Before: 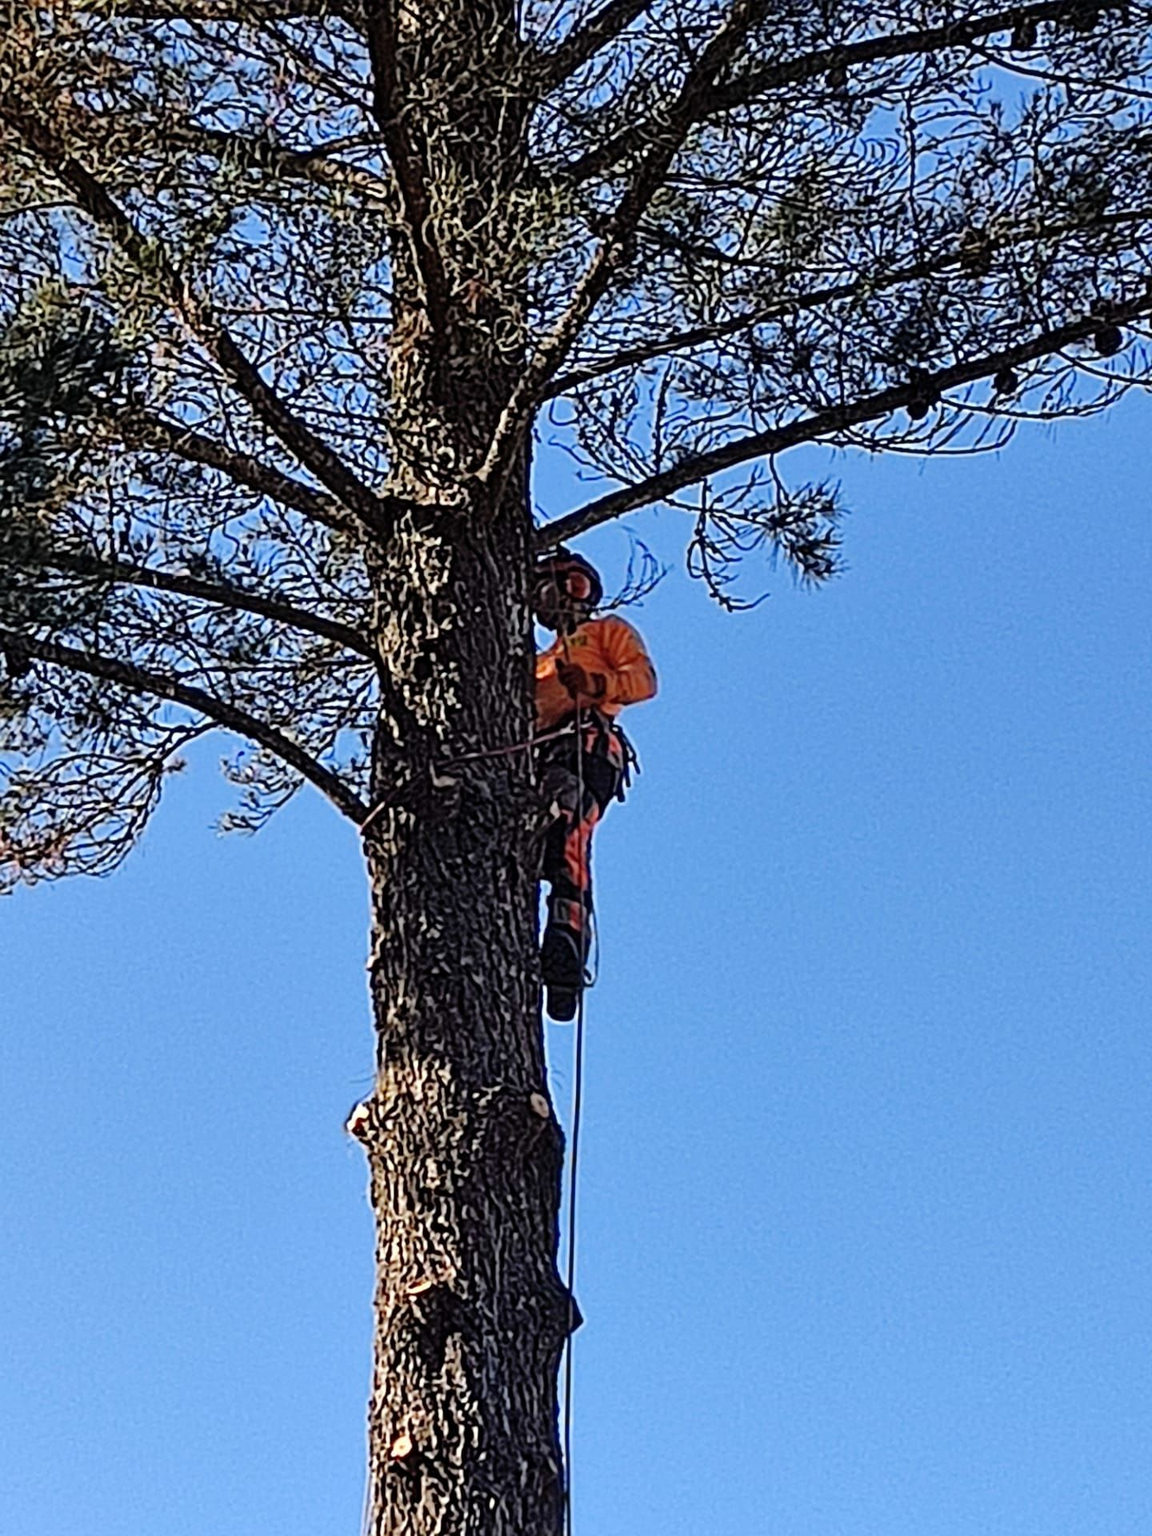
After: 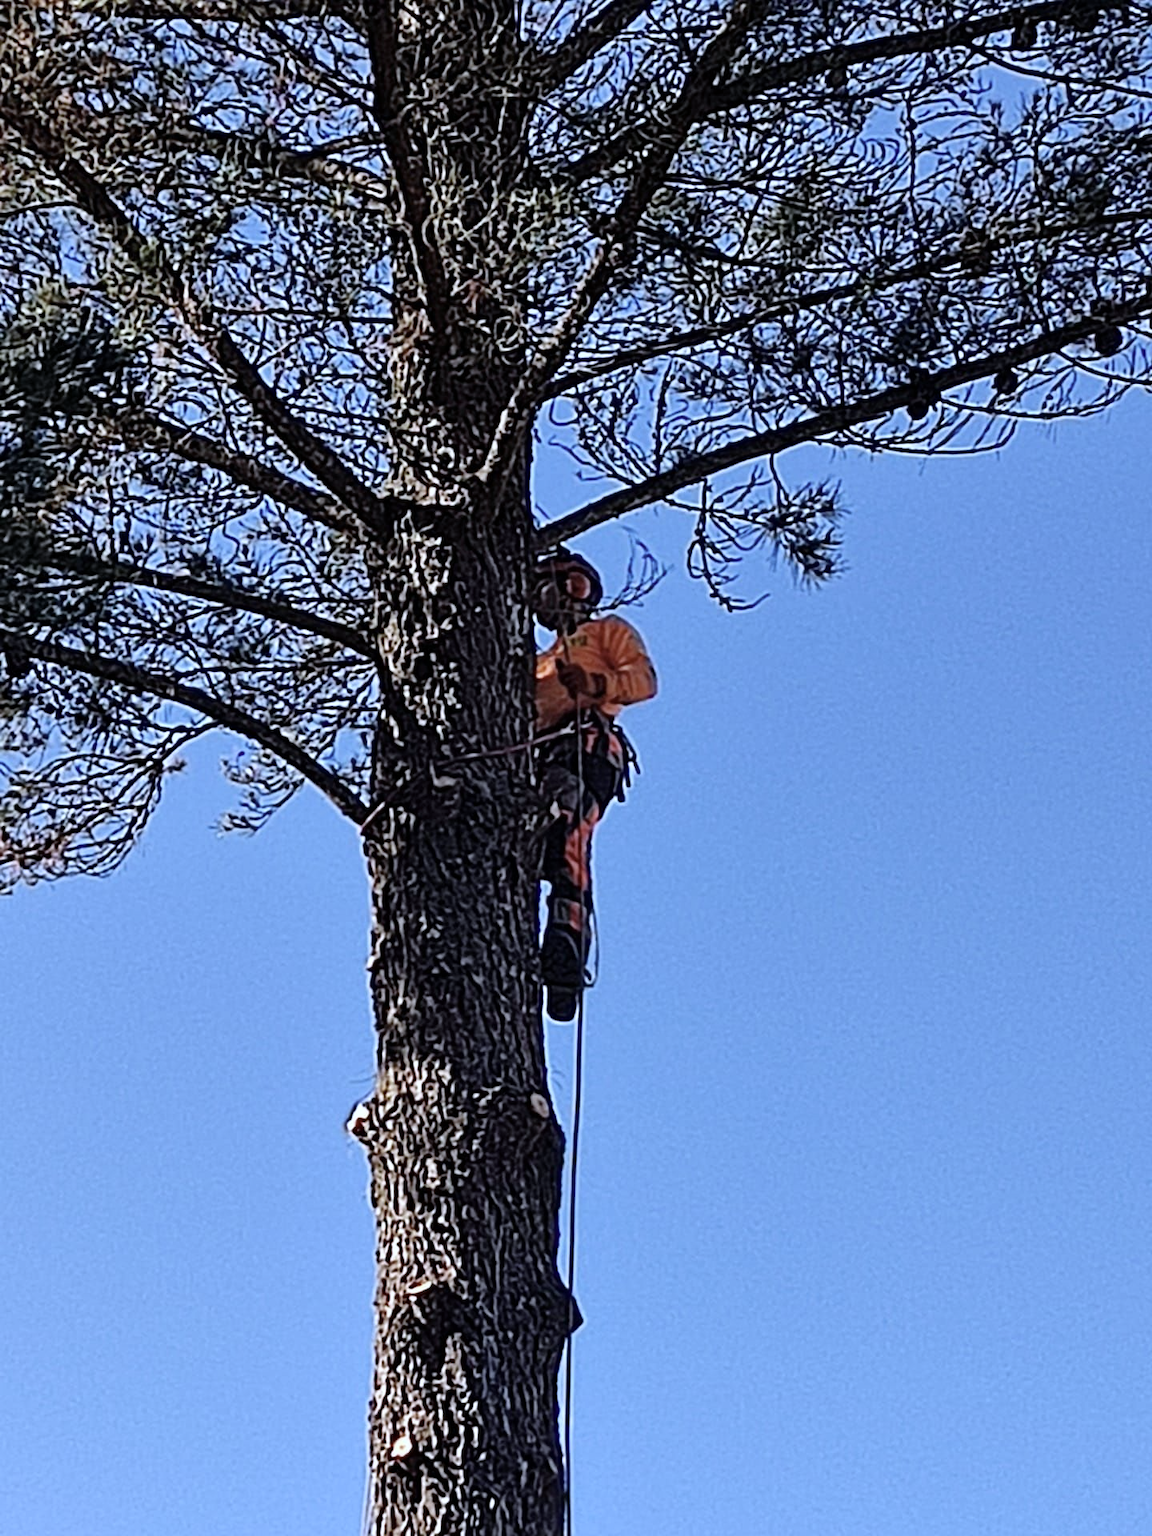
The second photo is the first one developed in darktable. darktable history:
tone equalizer: on, module defaults
contrast brightness saturation: contrast 0.056, brightness -0.013, saturation -0.242
color calibration: illuminant custom, x 0.371, y 0.382, temperature 4278.66 K
